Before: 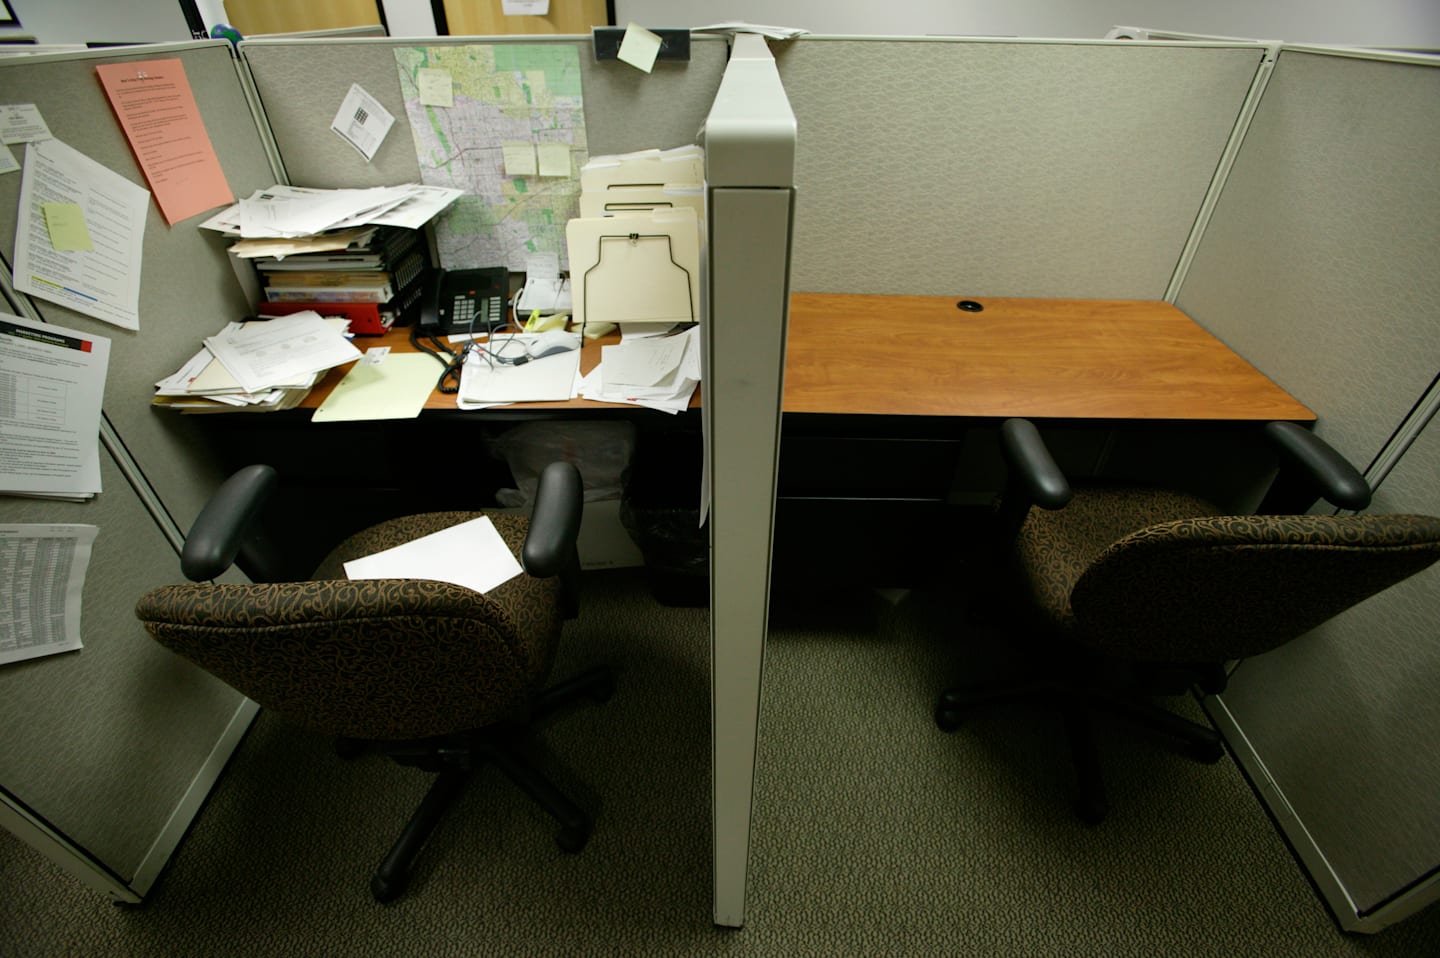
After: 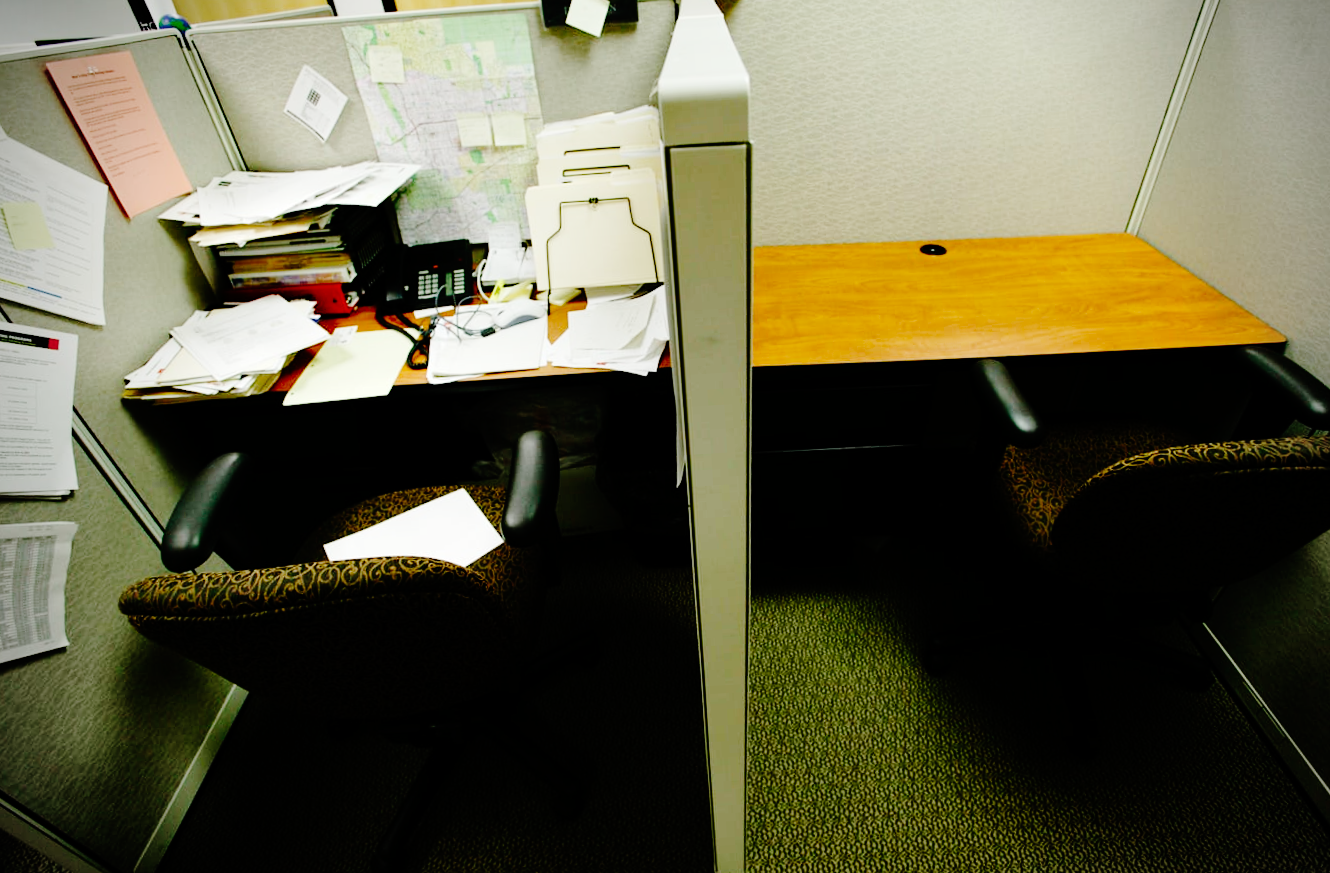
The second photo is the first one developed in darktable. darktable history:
base curve: curves: ch0 [(0, 0) (0.036, 0.01) (0.123, 0.254) (0.258, 0.504) (0.507, 0.748) (1, 1)], preserve colors none
crop: right 4.126%, bottom 0.031%
rotate and perspective: rotation -3.52°, crop left 0.036, crop right 0.964, crop top 0.081, crop bottom 0.919
vignetting: on, module defaults
